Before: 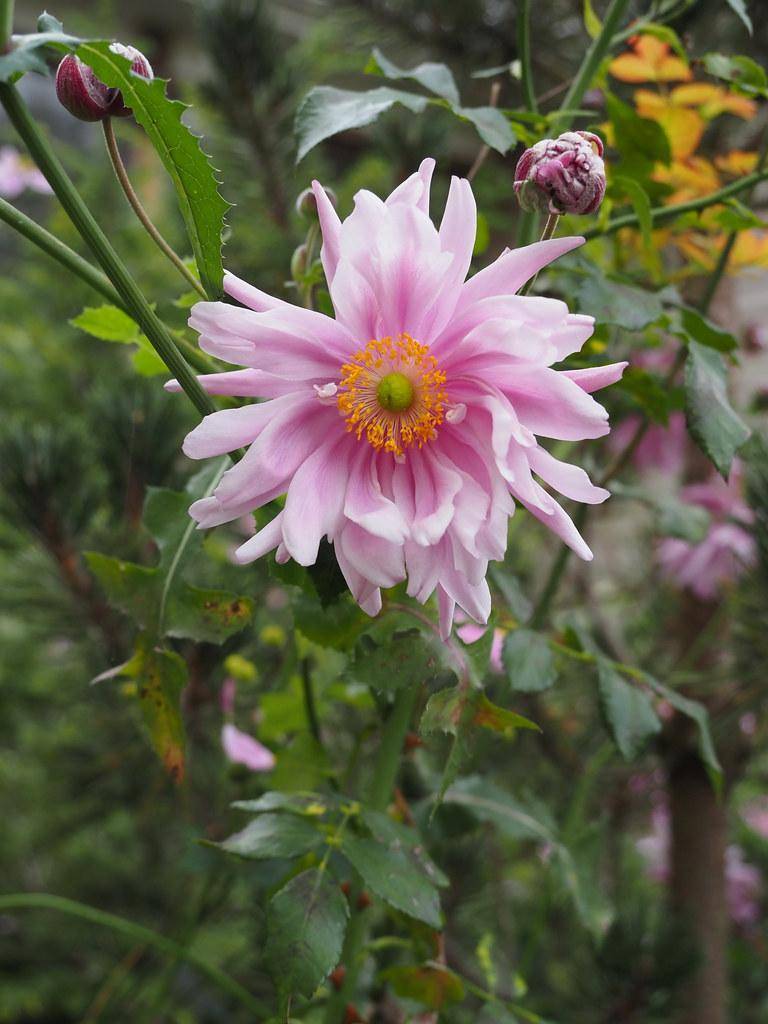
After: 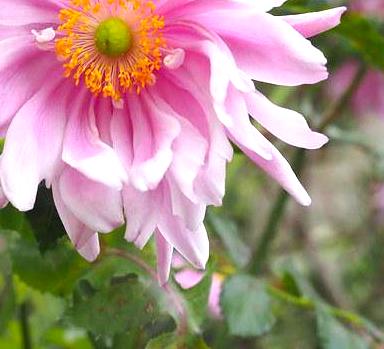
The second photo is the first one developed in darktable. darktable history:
exposure: black level correction 0, exposure 0.7 EV, compensate highlight preservation false
crop: left 36.759%, top 34.736%, right 13.212%, bottom 31.113%
contrast brightness saturation: saturation 0.126
